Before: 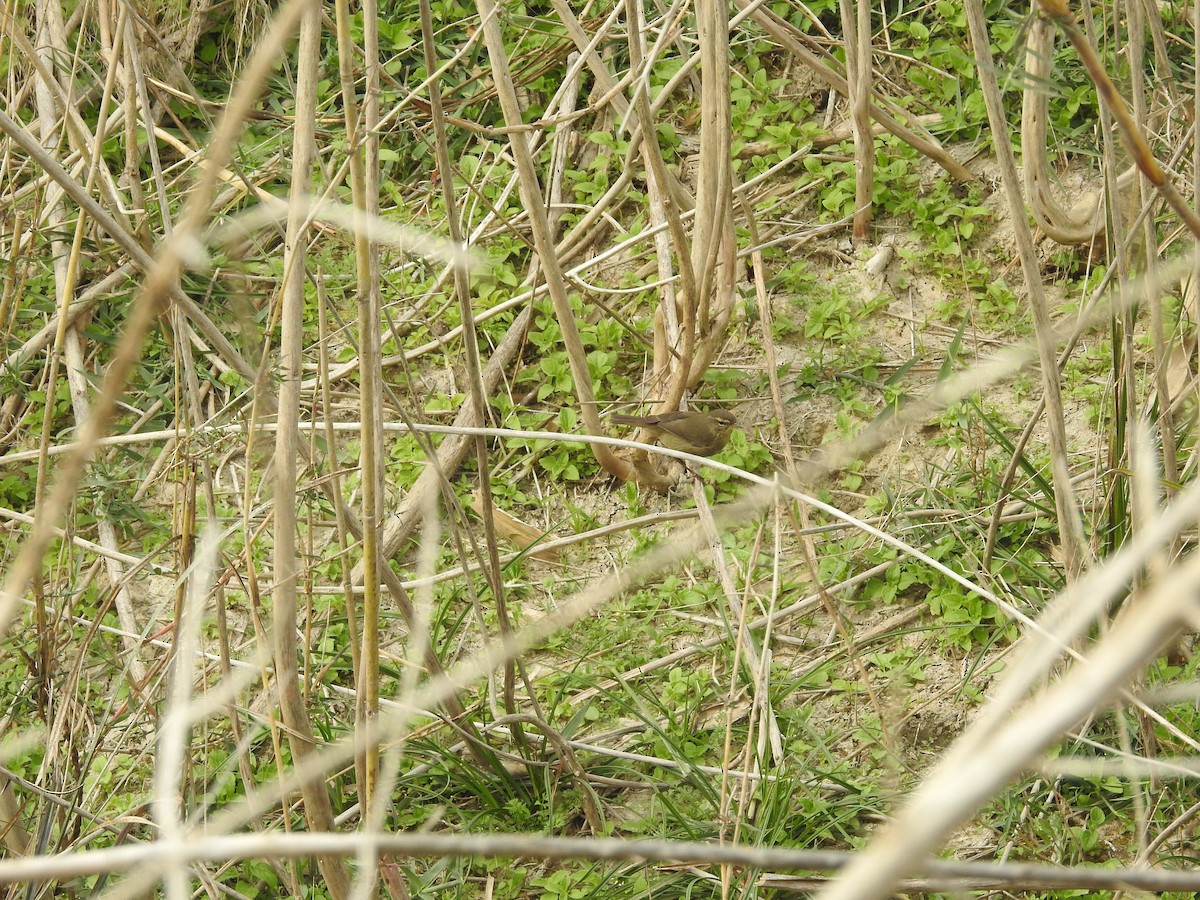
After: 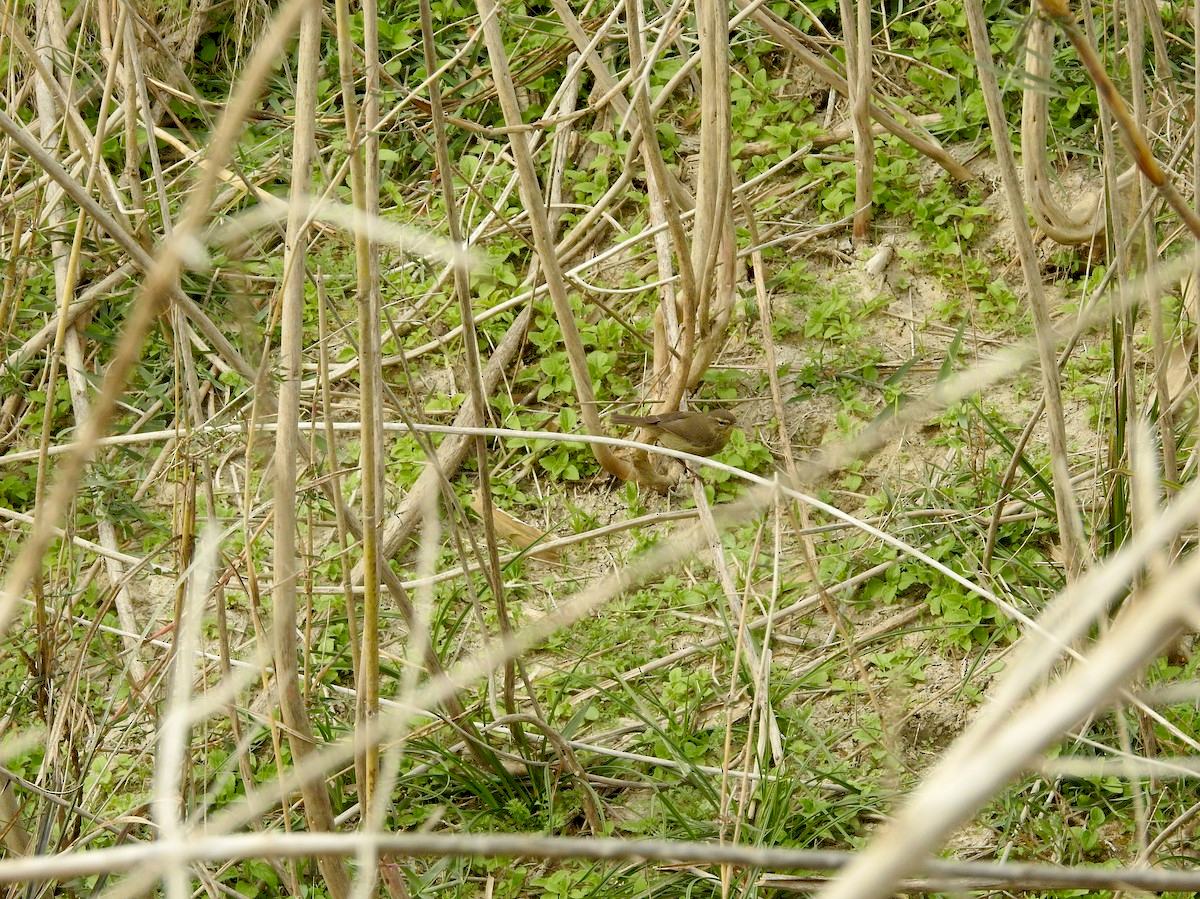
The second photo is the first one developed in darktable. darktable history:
exposure: black level correction 0.016, exposure -0.008 EV, compensate exposure bias true, compensate highlight preservation false
crop: bottom 0.061%
